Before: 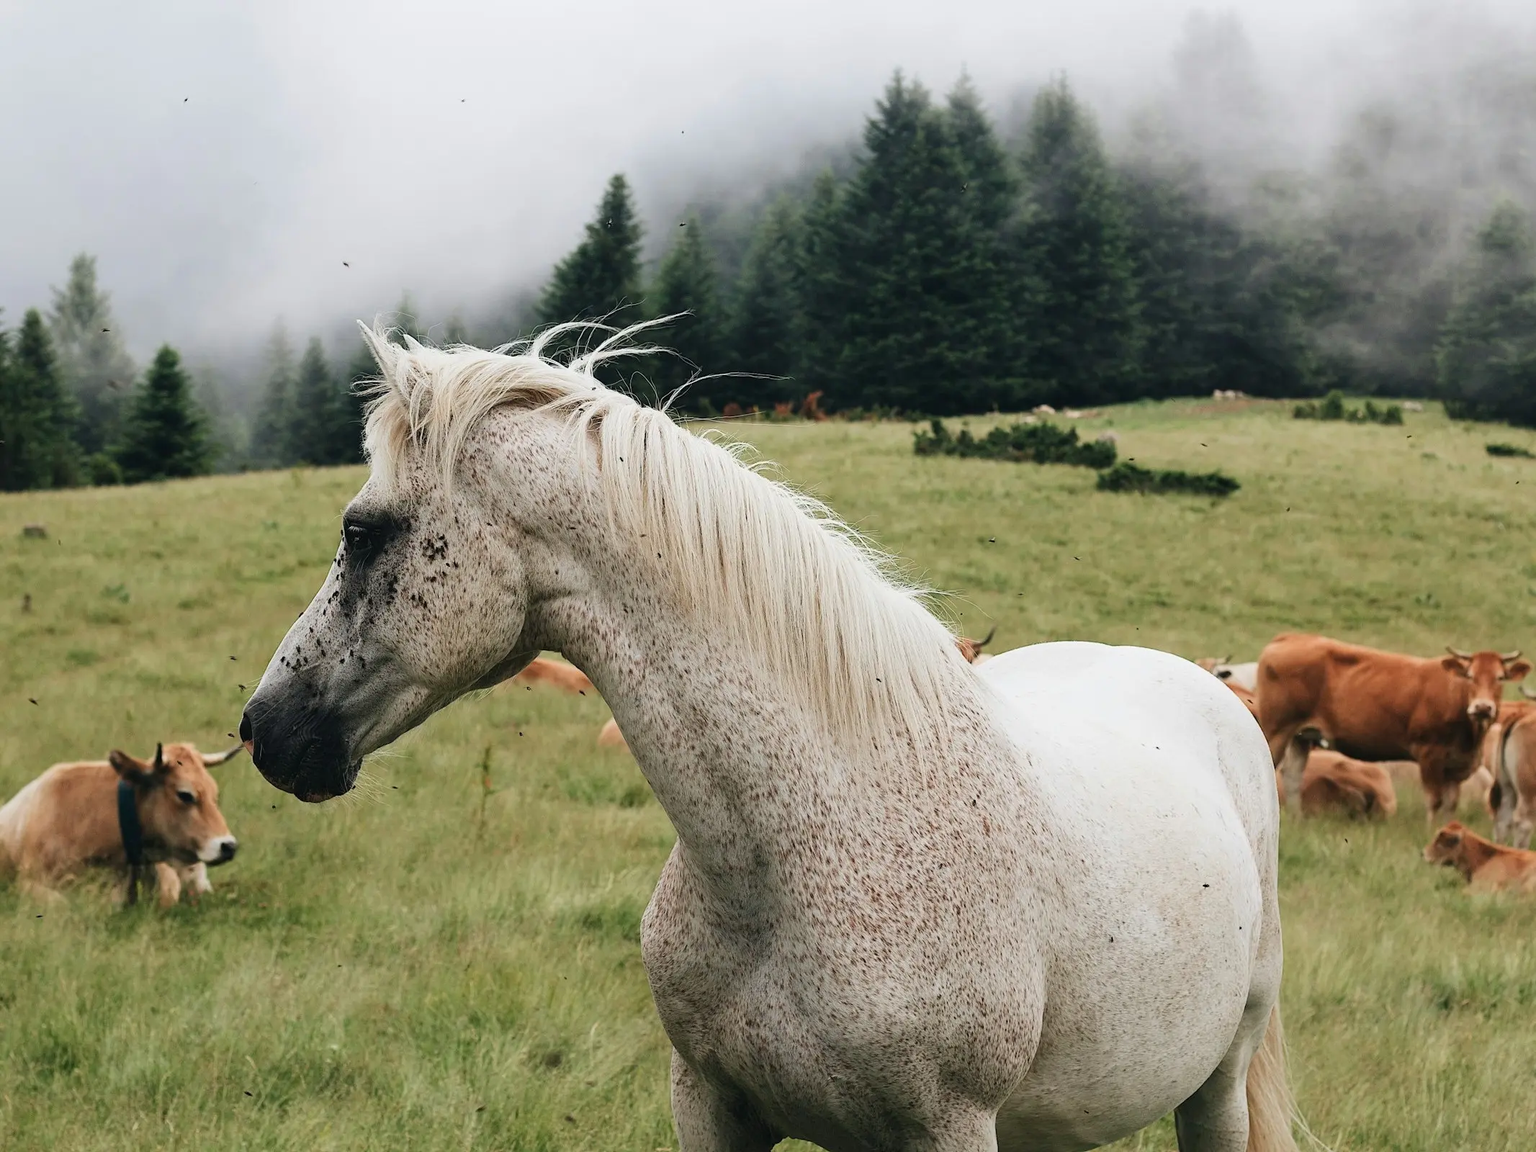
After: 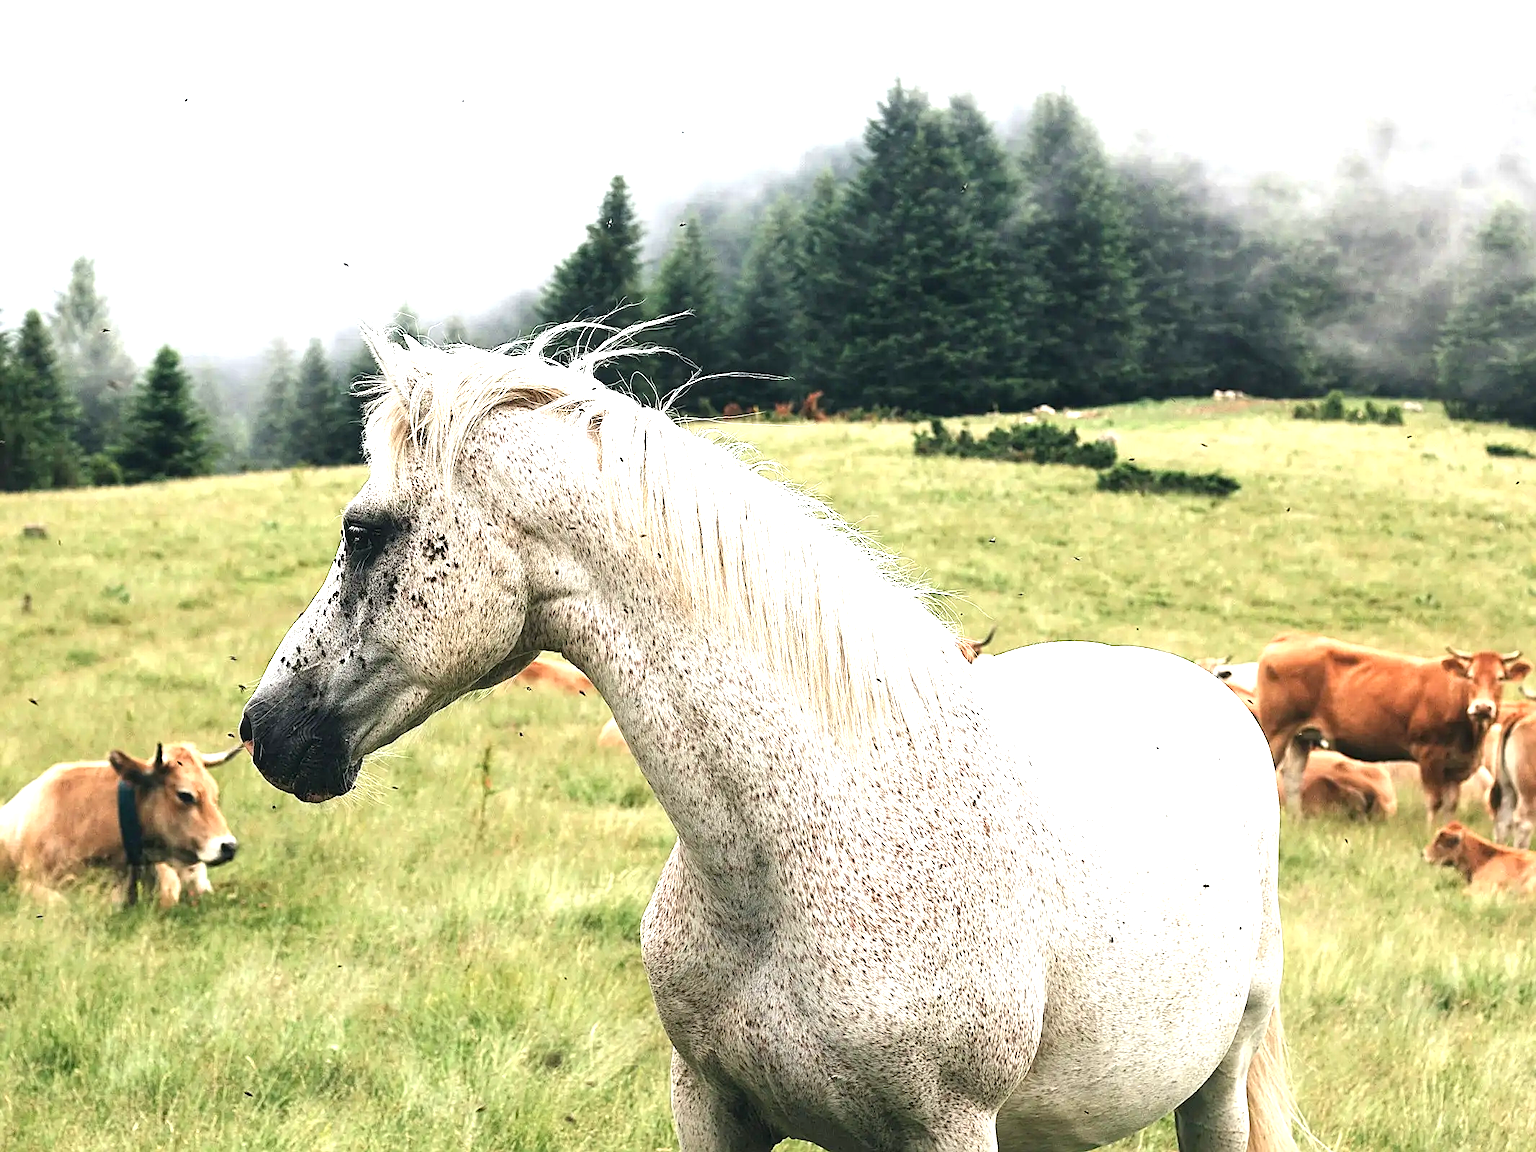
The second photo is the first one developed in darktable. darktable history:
local contrast: highlights 102%, shadows 102%, detail 119%, midtone range 0.2
sharpen: on, module defaults
exposure: black level correction 0, exposure 1.358 EV, compensate highlight preservation false
